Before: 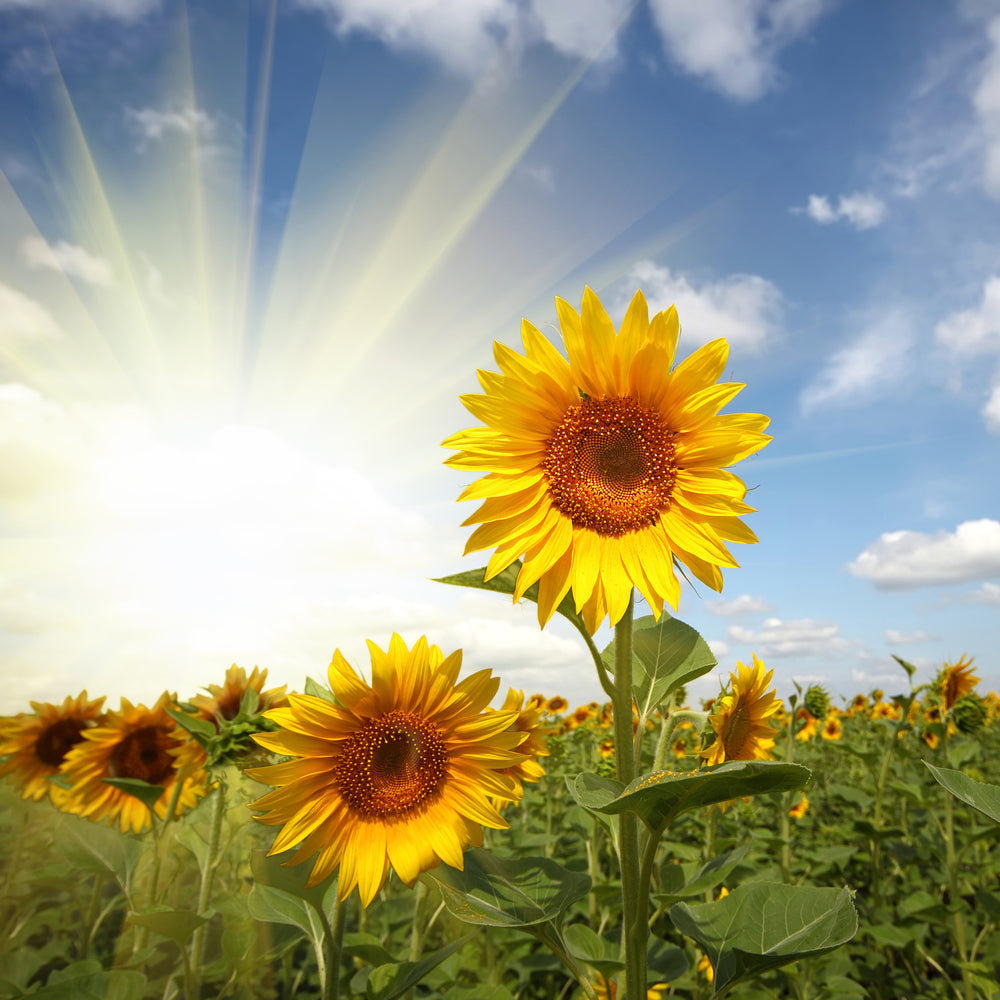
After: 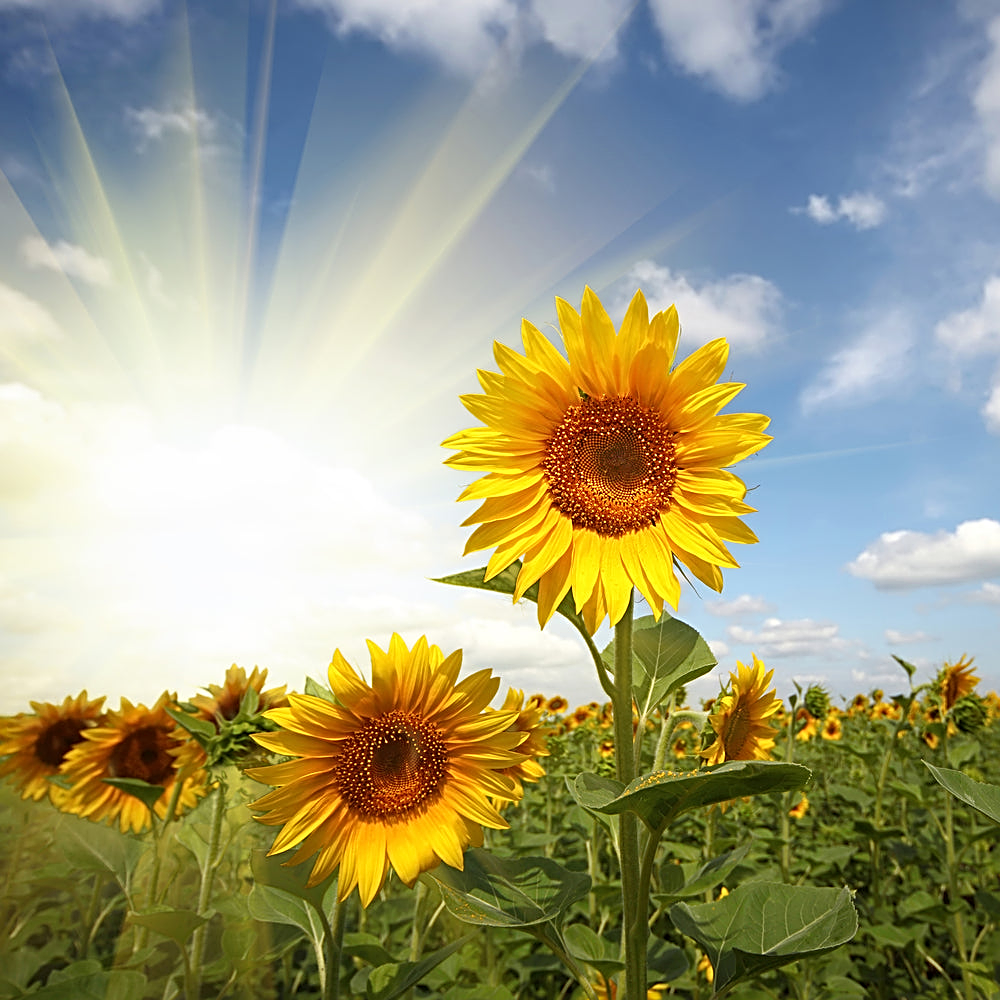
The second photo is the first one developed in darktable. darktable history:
sharpen: radius 2.531, amount 0.622
